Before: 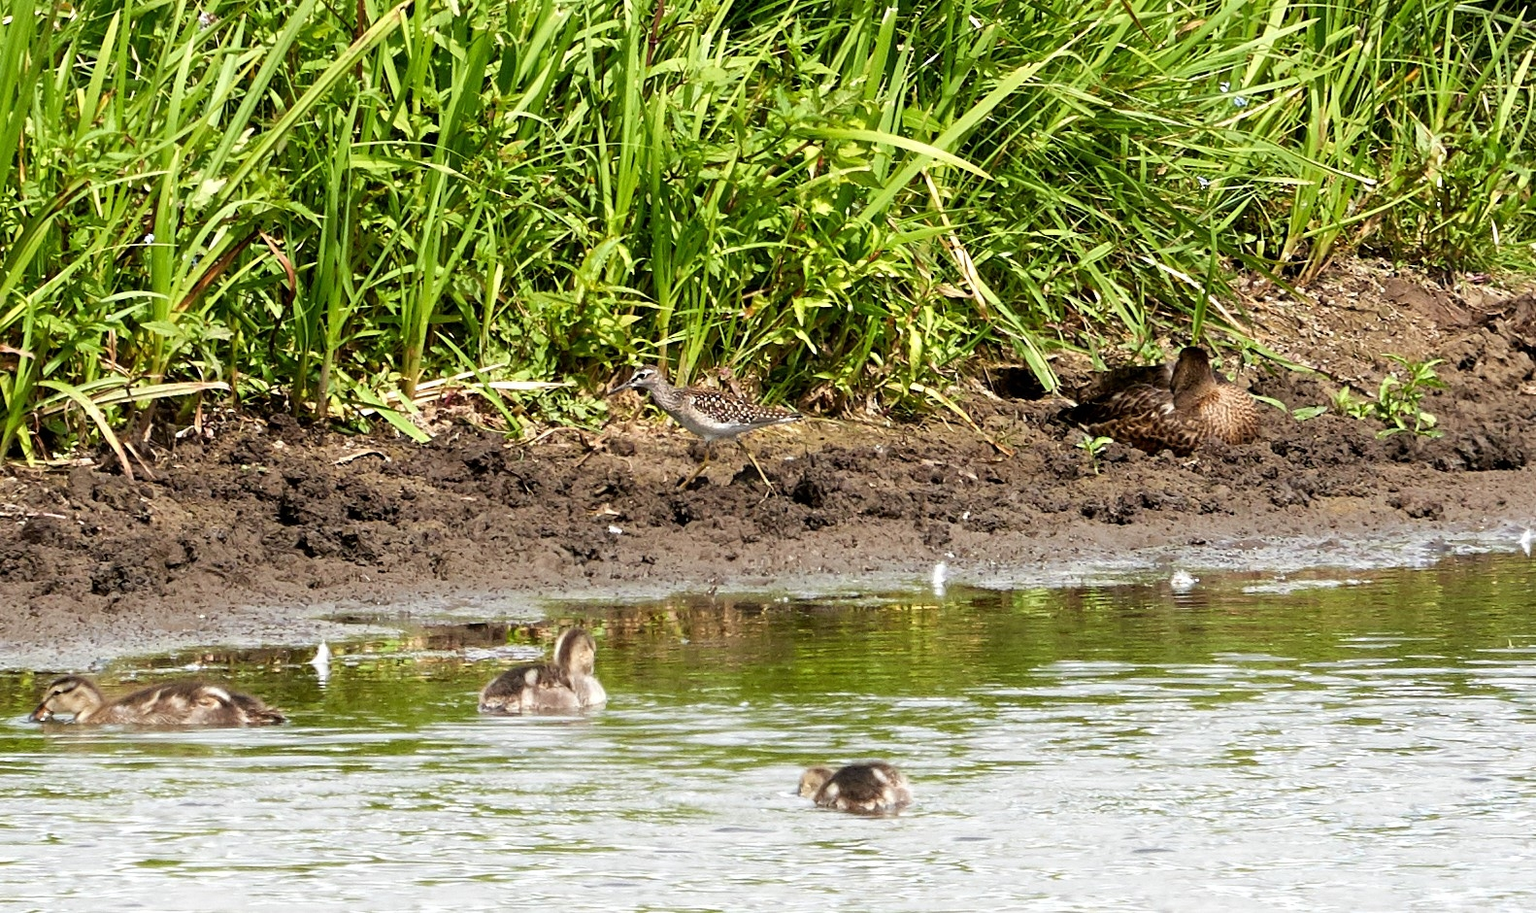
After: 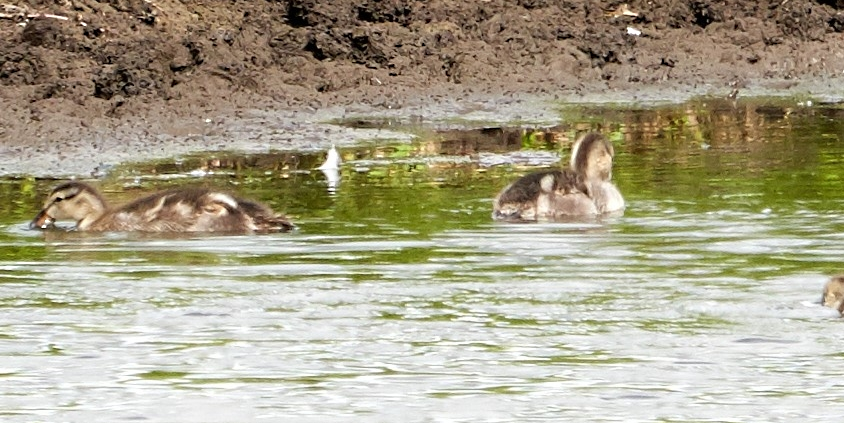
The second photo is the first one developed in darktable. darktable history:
crop and rotate: top 54.778%, right 46.61%, bottom 0.159%
sharpen: radius 5.325, amount 0.312, threshold 26.433
